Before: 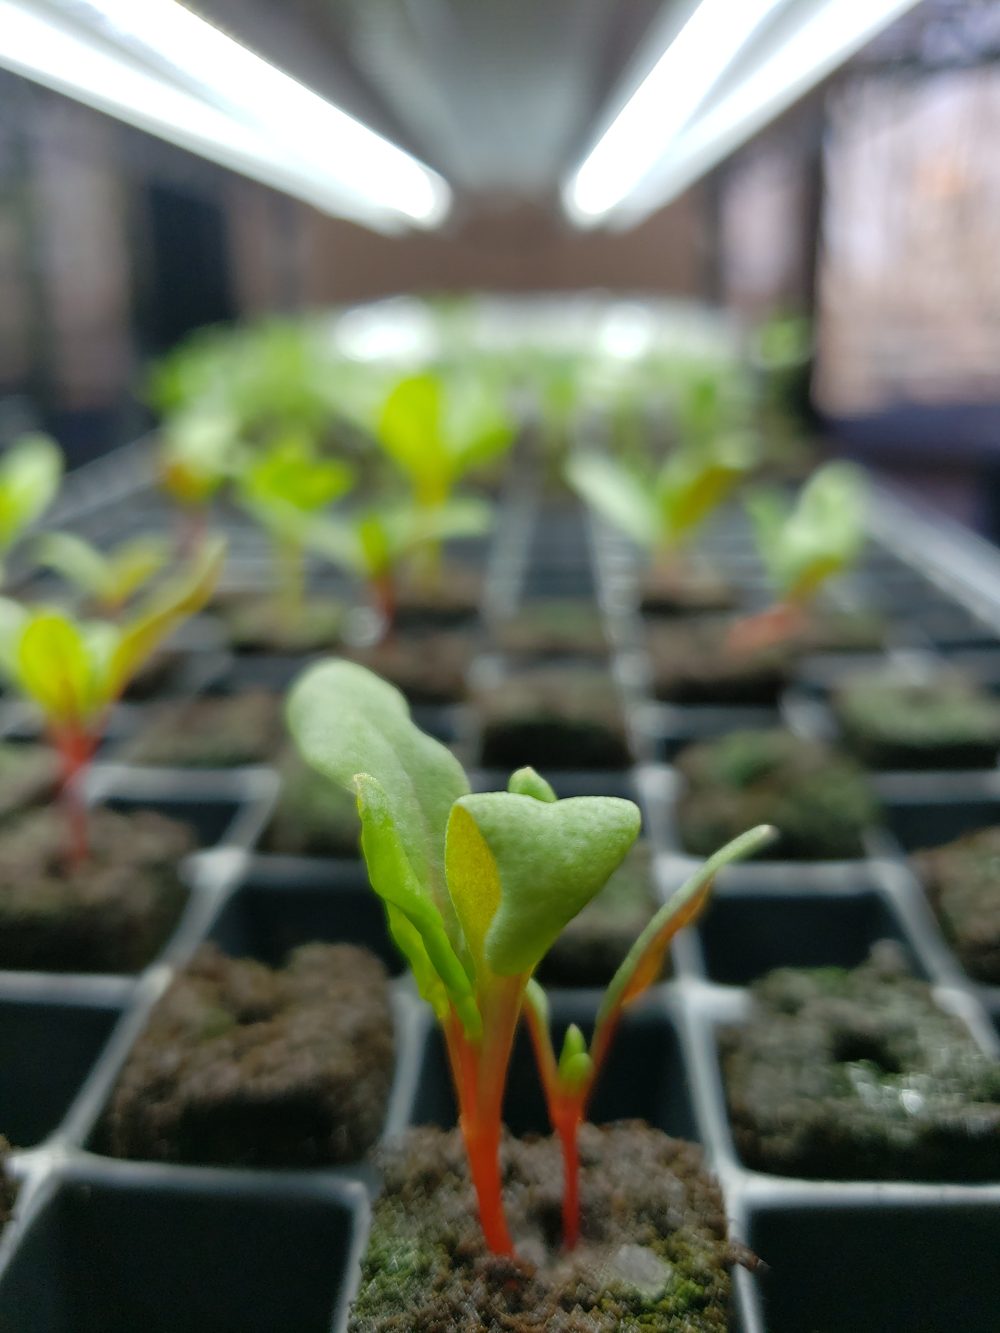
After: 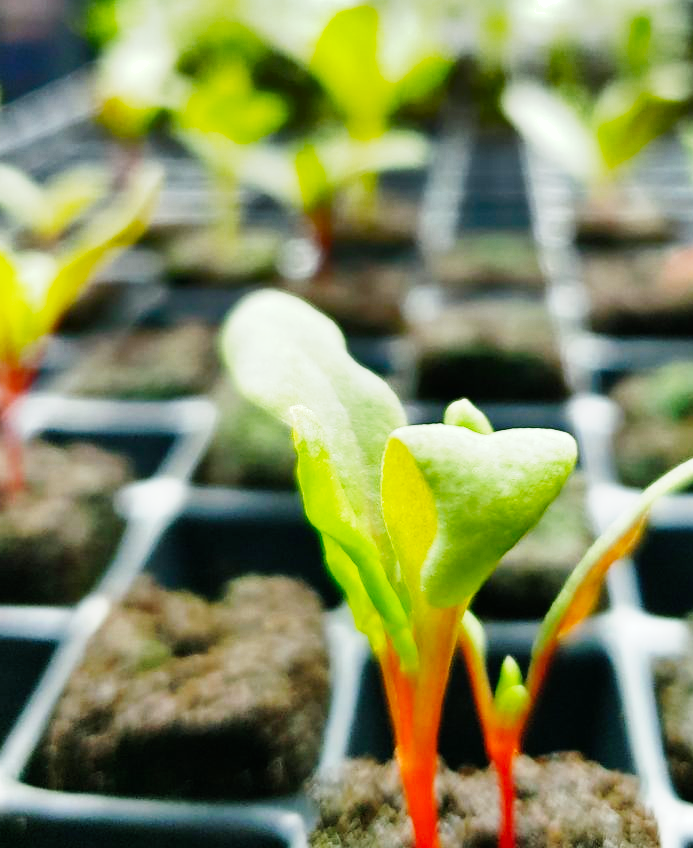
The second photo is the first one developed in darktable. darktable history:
shadows and highlights: shadows 19.13, highlights -83.41, soften with gaussian
exposure: black level correction 0.001, exposure 0.5 EV, compensate exposure bias true, compensate highlight preservation false
crop: left 6.488%, top 27.668%, right 24.183%, bottom 8.656%
base curve: curves: ch0 [(0, 0) (0, 0.001) (0.001, 0.001) (0.004, 0.002) (0.007, 0.004) (0.015, 0.013) (0.033, 0.045) (0.052, 0.096) (0.075, 0.17) (0.099, 0.241) (0.163, 0.42) (0.219, 0.55) (0.259, 0.616) (0.327, 0.722) (0.365, 0.765) (0.522, 0.873) (0.547, 0.881) (0.689, 0.919) (0.826, 0.952) (1, 1)], preserve colors none
